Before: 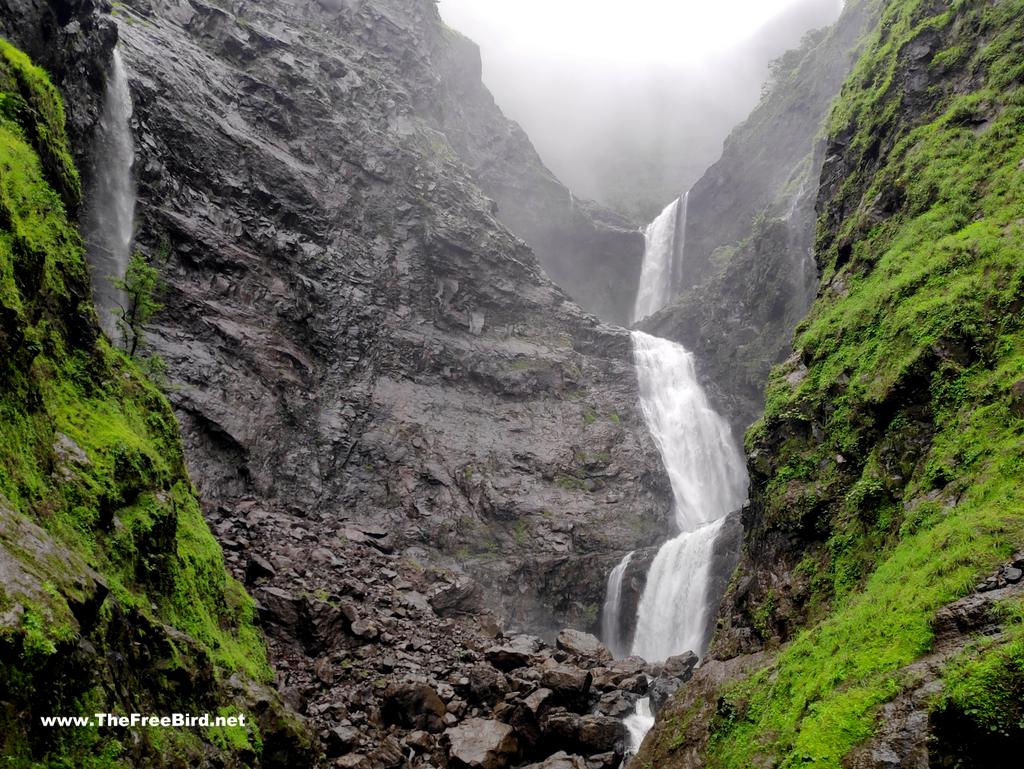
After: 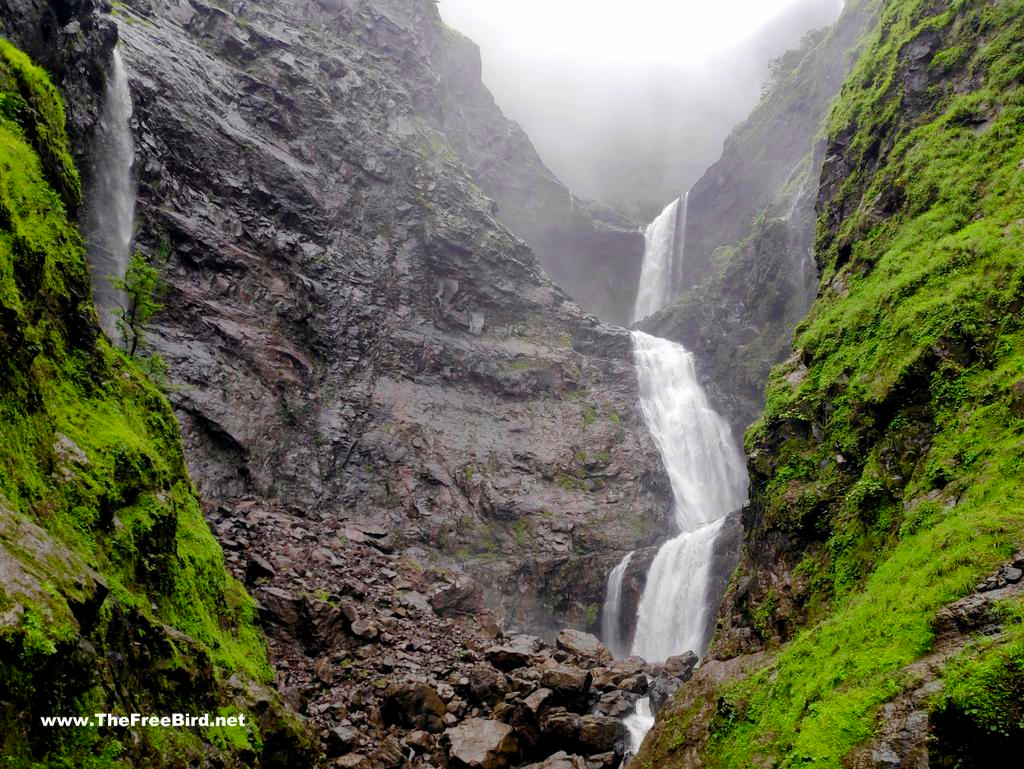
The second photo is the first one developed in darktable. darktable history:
color balance rgb: perceptual saturation grading › global saturation 20%, perceptual saturation grading › highlights -24.777%, perceptual saturation grading › shadows 25.076%, perceptual brilliance grading › global brilliance 2.946%, perceptual brilliance grading › highlights -3.27%, perceptual brilliance grading › shadows 3.631%
velvia: on, module defaults
